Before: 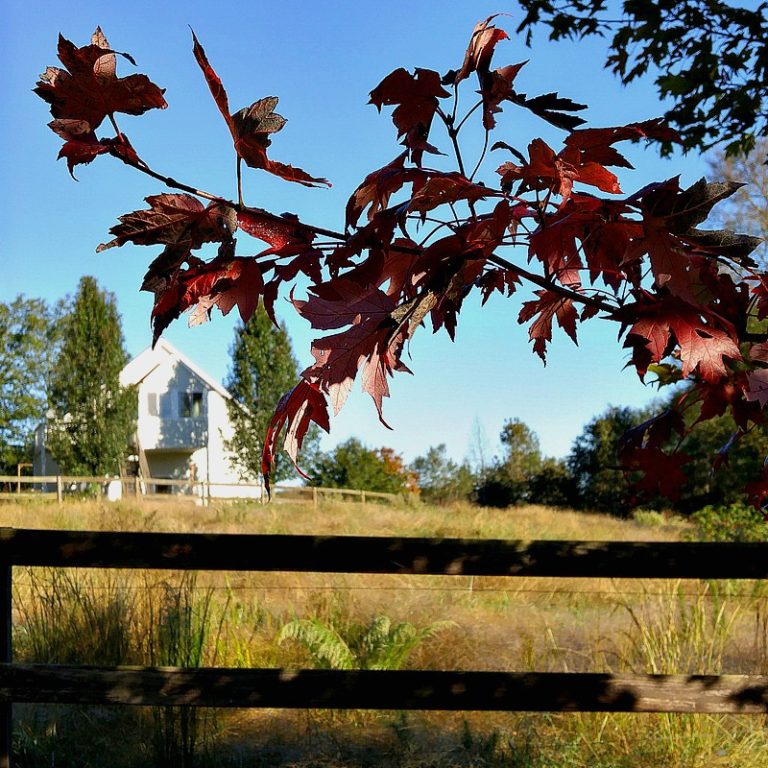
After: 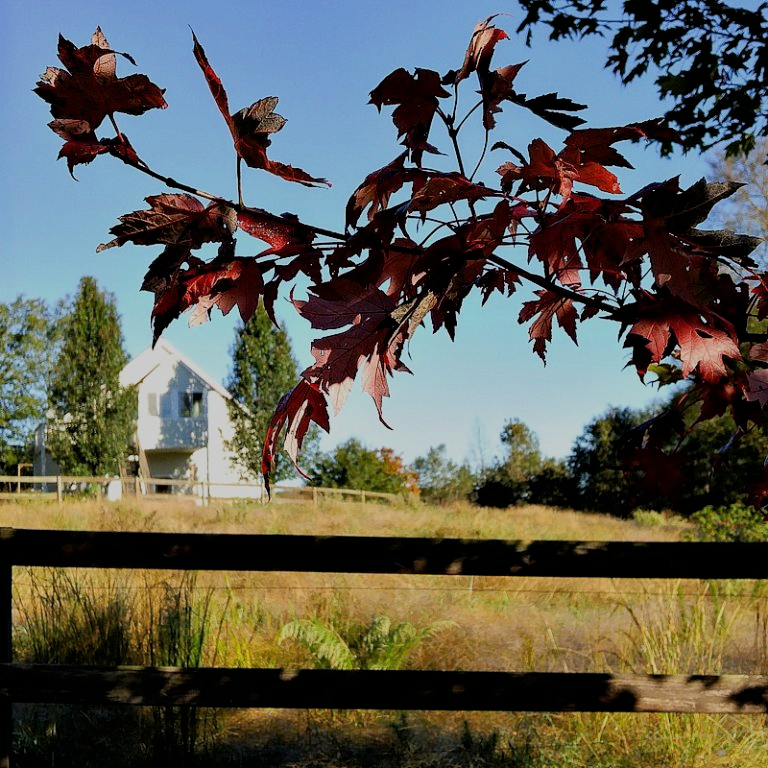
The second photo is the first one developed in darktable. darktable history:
color balance: on, module defaults
filmic rgb: black relative exposure -7.65 EV, white relative exposure 4.56 EV, hardness 3.61
